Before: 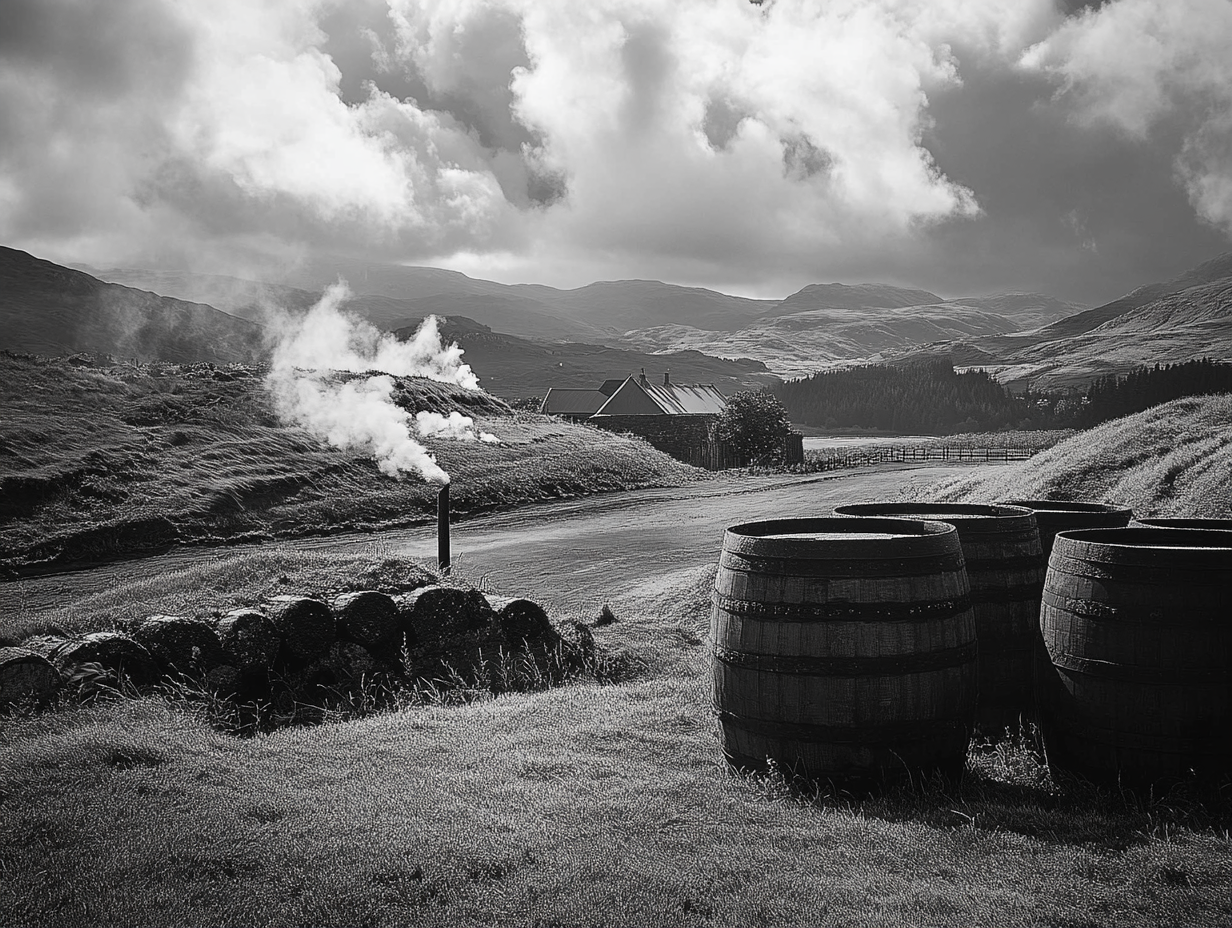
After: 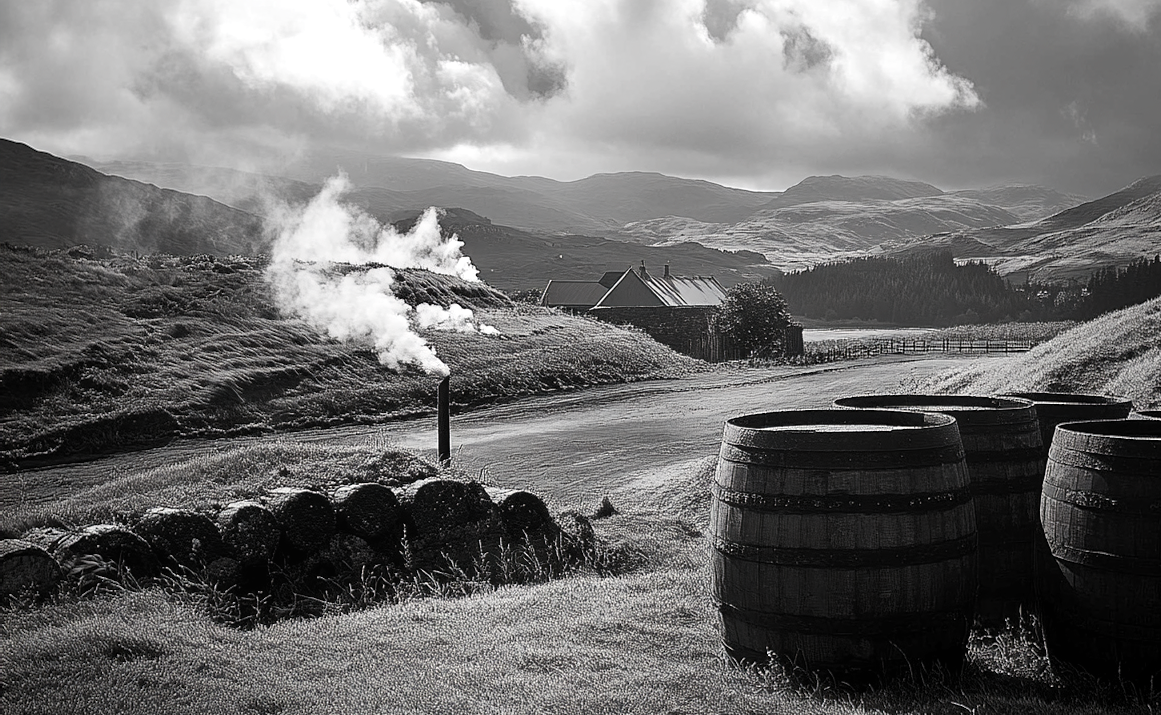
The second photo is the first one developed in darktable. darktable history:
levels: levels [0.031, 0.5, 0.969]
crop and rotate: angle 0.03°, top 11.643%, right 5.651%, bottom 11.189%
local contrast: mode bilateral grid, contrast 100, coarseness 100, detail 91%, midtone range 0.2
color balance rgb: linear chroma grading › shadows 32%, linear chroma grading › global chroma -2%, linear chroma grading › mid-tones 4%, perceptual saturation grading › global saturation -2%, perceptual saturation grading › highlights -8%, perceptual saturation grading › mid-tones 8%, perceptual saturation grading › shadows 4%, perceptual brilliance grading › highlights 8%, perceptual brilliance grading › mid-tones 4%, perceptual brilliance grading › shadows 2%, global vibrance 16%, saturation formula JzAzBz (2021)
